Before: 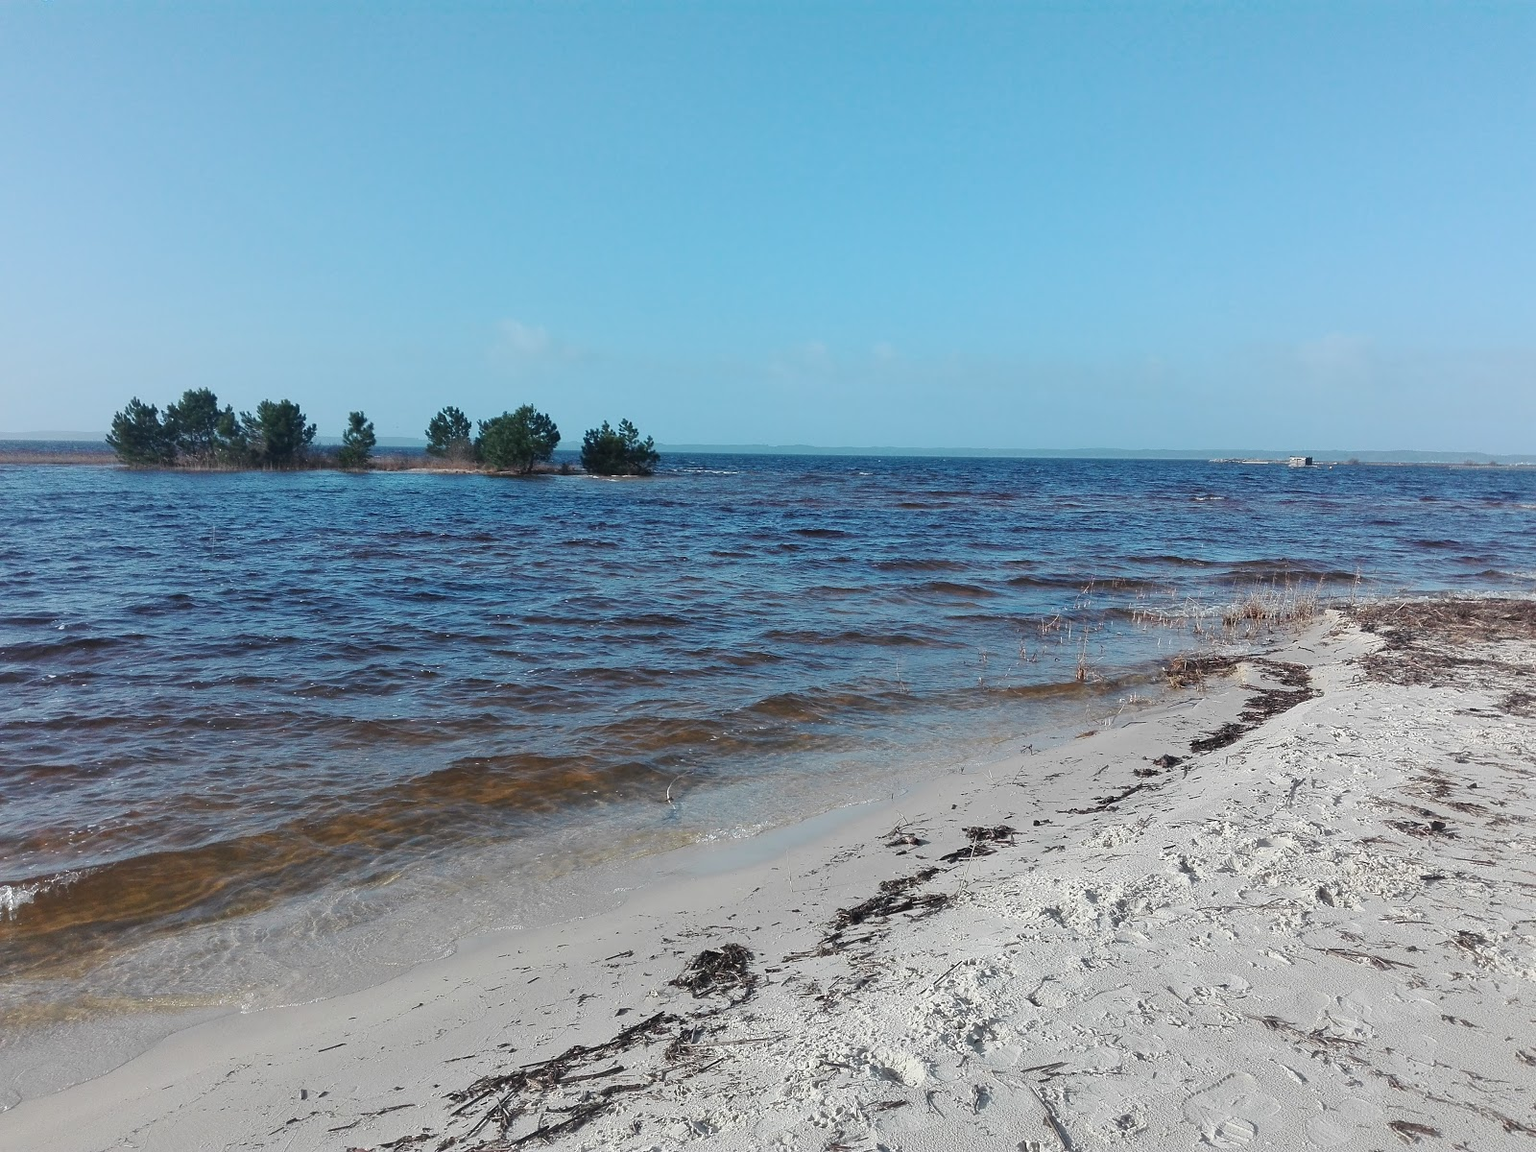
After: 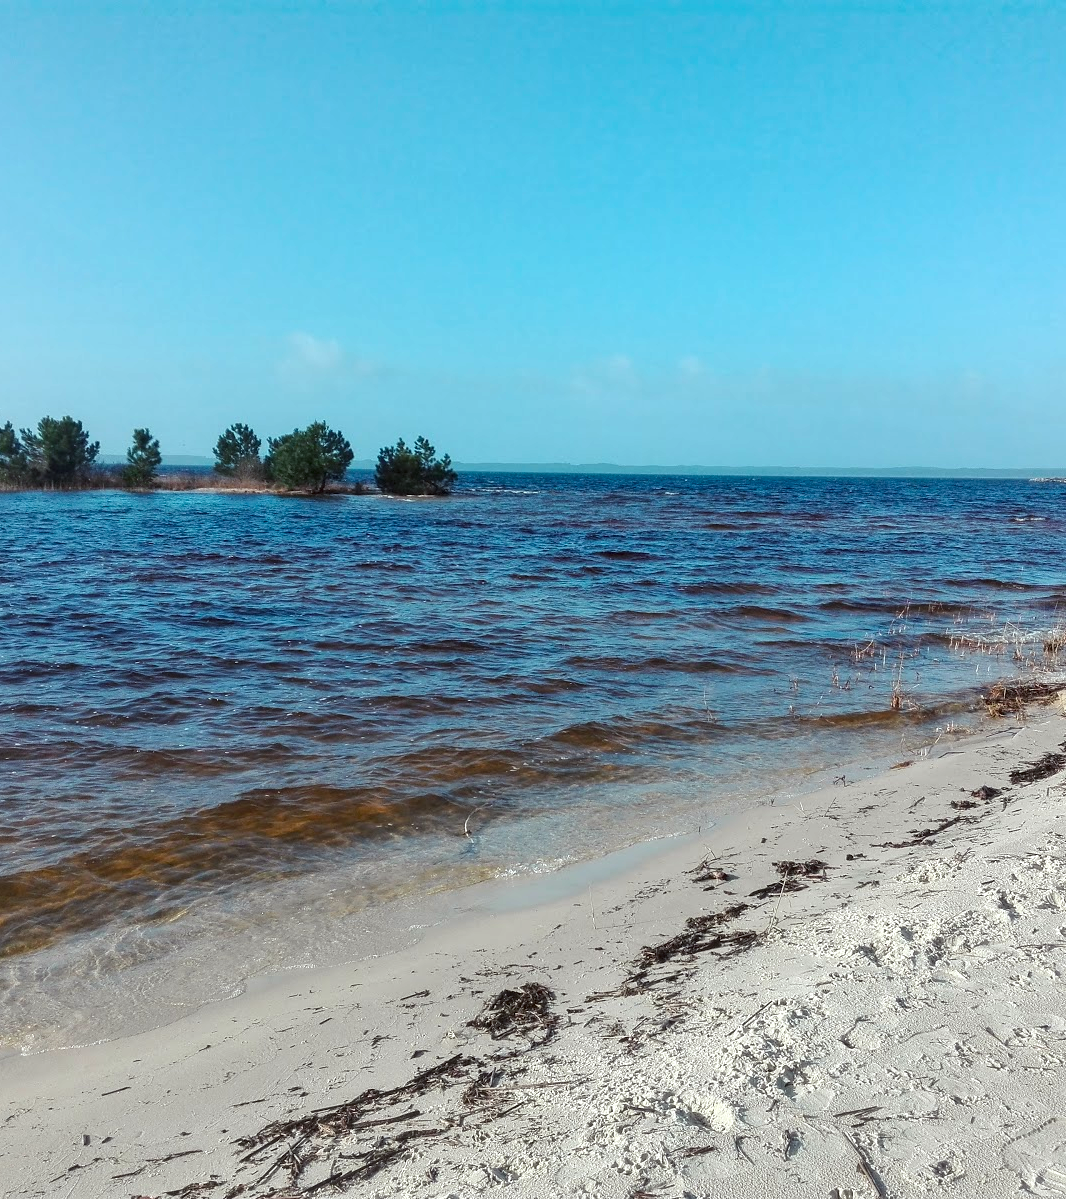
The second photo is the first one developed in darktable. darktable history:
tone equalizer: edges refinement/feathering 500, mask exposure compensation -1.26 EV, preserve details no
crop and rotate: left 14.383%, right 18.963%
contrast equalizer: octaves 7, y [[0.5, 0.502, 0.506, 0.511, 0.52, 0.537], [0.5 ×6], [0.505, 0.509, 0.518, 0.534, 0.553, 0.561], [0 ×6], [0 ×6]], mix -0.199
exposure: exposure 0.204 EV, compensate highlight preservation false
local contrast: detail 130%
color correction: highlights a* -3.59, highlights b* -6.67, shadows a* 2.93, shadows b* 5.63
color balance rgb: shadows lift › luminance -10.111%, highlights gain › chroma 2.997%, highlights gain › hue 75.82°, linear chroma grading › global chroma 8.961%, perceptual saturation grading › global saturation 18.43%
